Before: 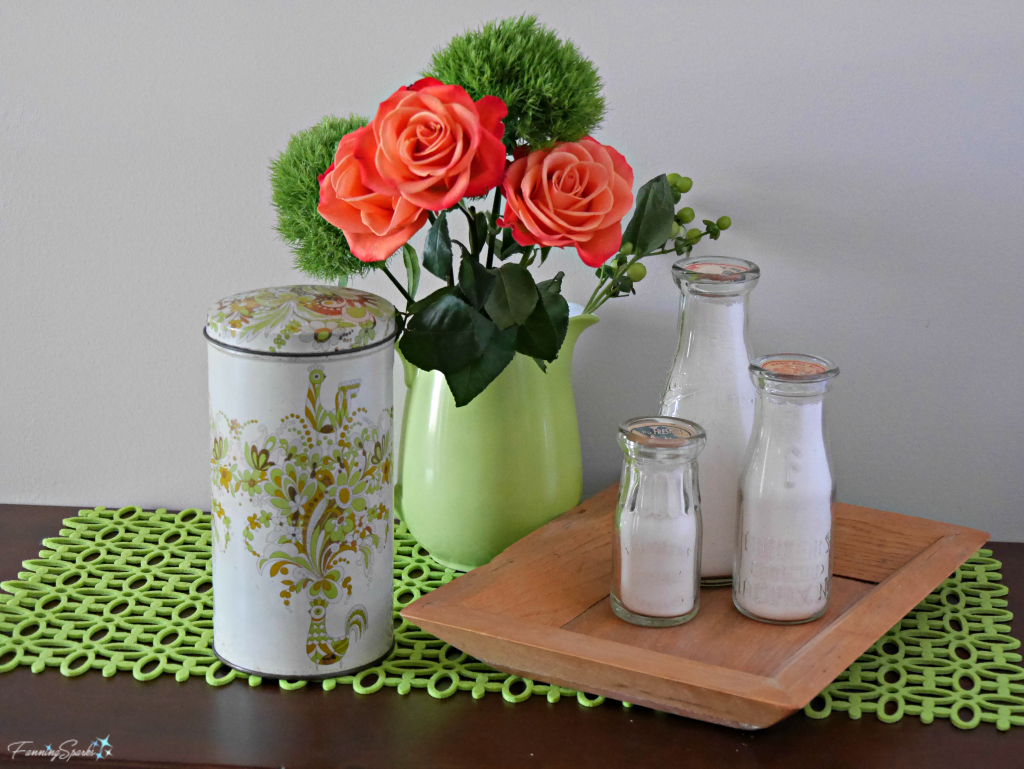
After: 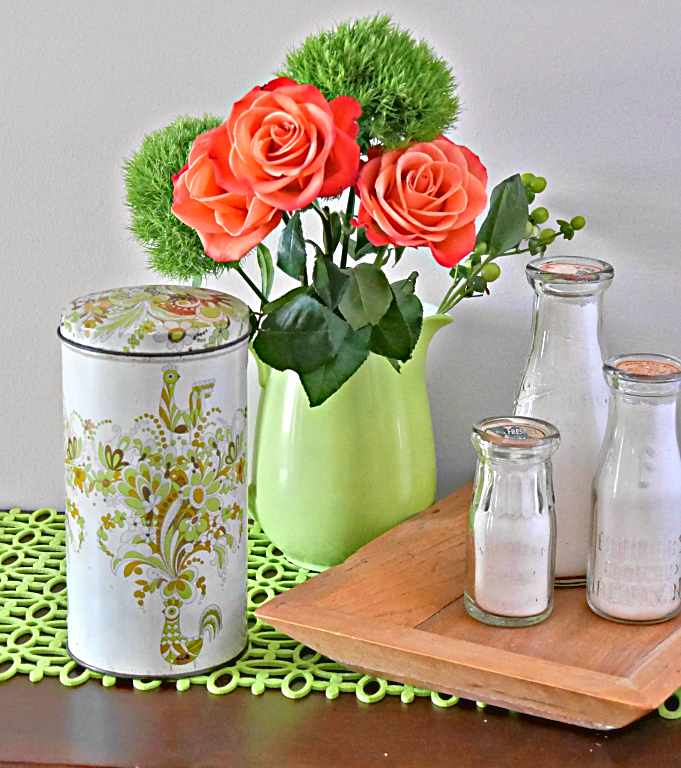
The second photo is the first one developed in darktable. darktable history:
crop and rotate: left 14.308%, right 19.142%
contrast equalizer: y [[0.524 ×6], [0.512 ×6], [0.379 ×6], [0 ×6], [0 ×6]]
sharpen: on, module defaults
tone equalizer: -8 EV 1.98 EV, -7 EV 1.96 EV, -6 EV 2 EV, -5 EV 2 EV, -4 EV 1.99 EV, -3 EV 1.49 EV, -2 EV 0.98 EV, -1 EV 0.522 EV
haze removal: compatibility mode true, adaptive false
exposure: black level correction 0.001, exposure 0.498 EV, compensate highlight preservation false
contrast brightness saturation: contrast -0.085, brightness -0.031, saturation -0.108
